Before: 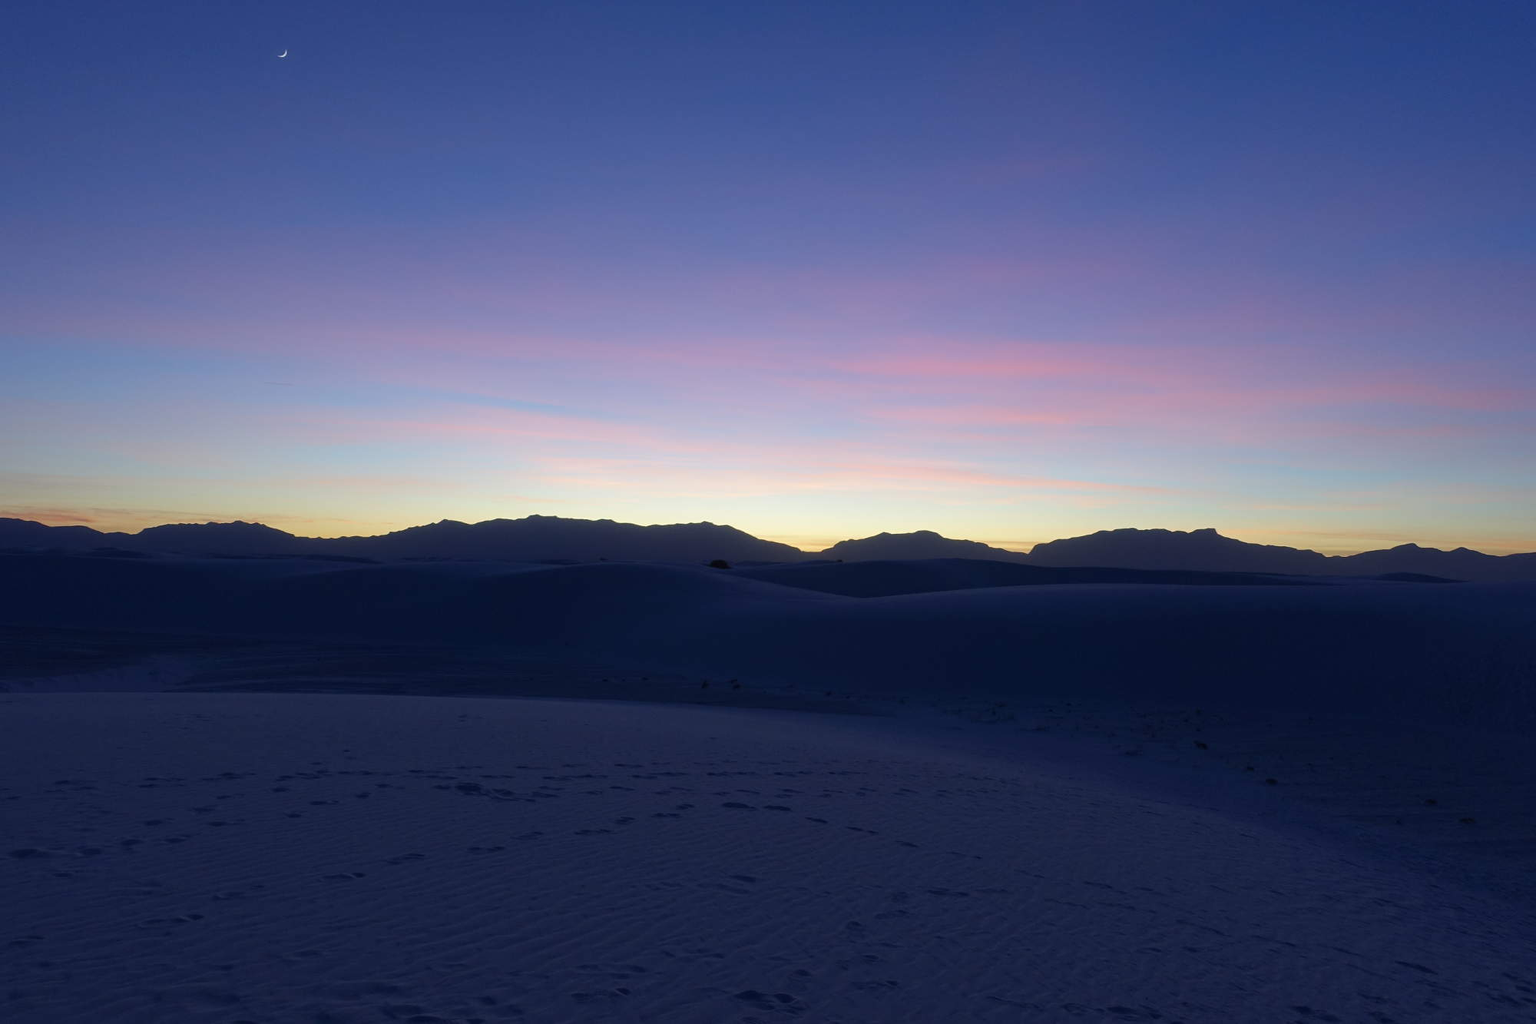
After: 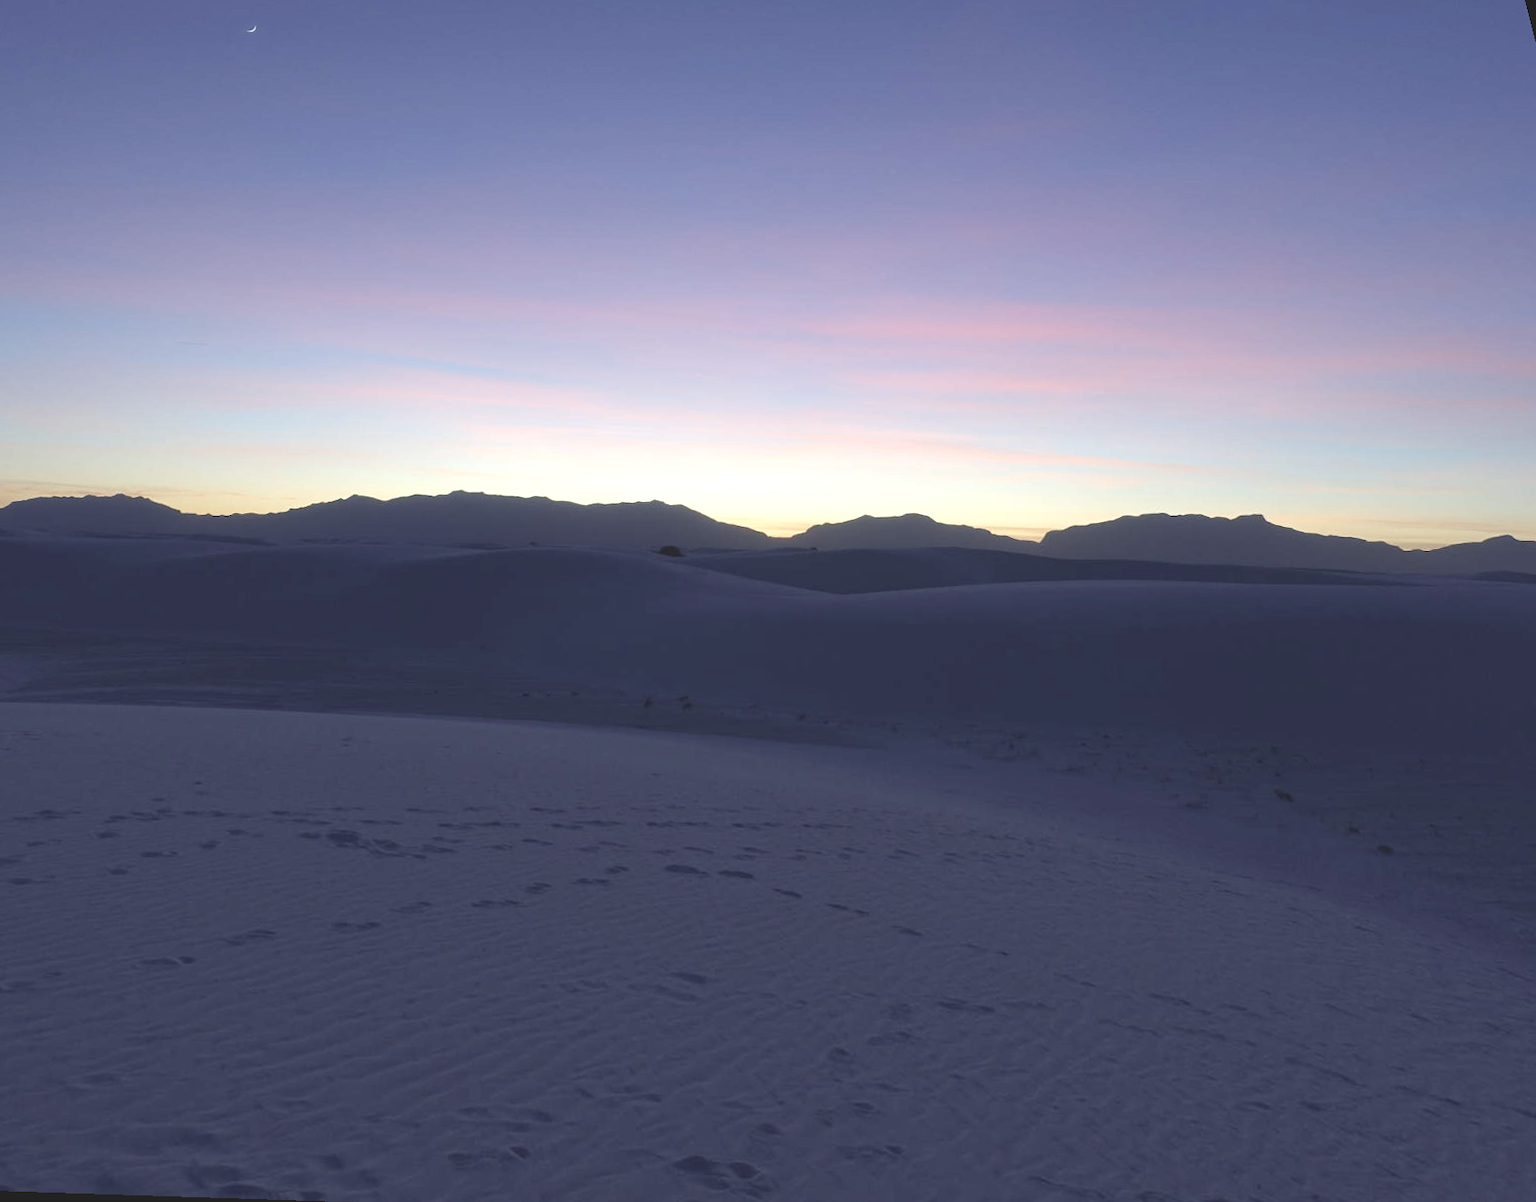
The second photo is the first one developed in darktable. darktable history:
contrast brightness saturation: contrast -0.26, saturation -0.43
rotate and perspective: rotation 0.72°, lens shift (vertical) -0.352, lens shift (horizontal) -0.051, crop left 0.152, crop right 0.859, crop top 0.019, crop bottom 0.964
exposure: black level correction 0, exposure 1 EV, compensate exposure bias true, compensate highlight preservation false
